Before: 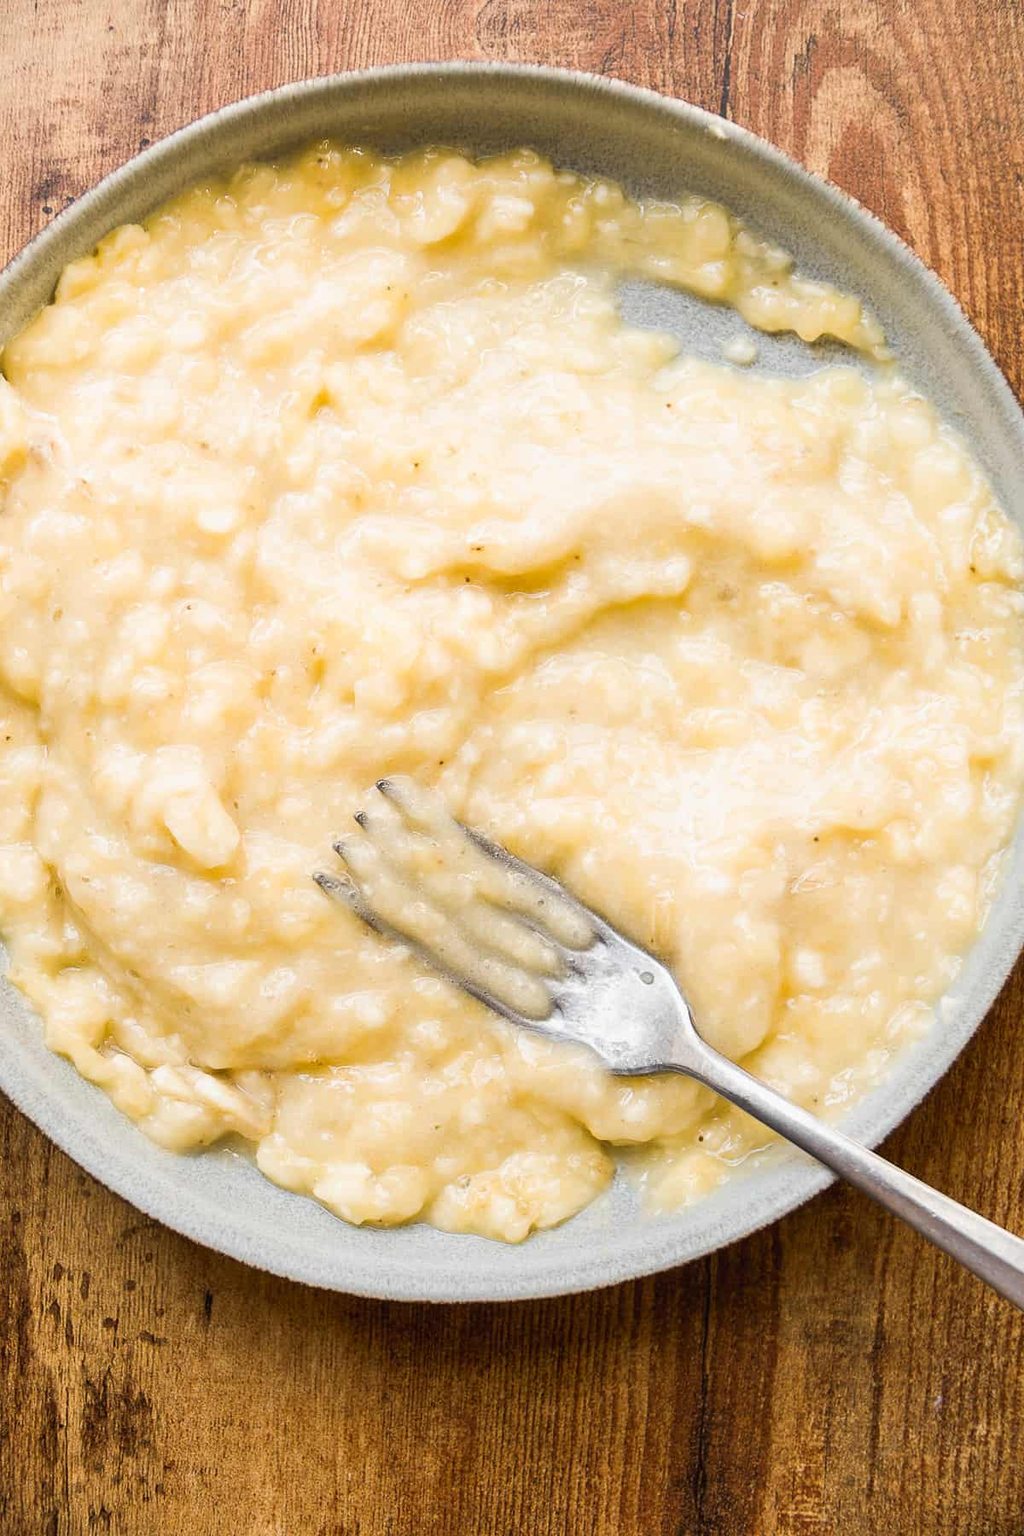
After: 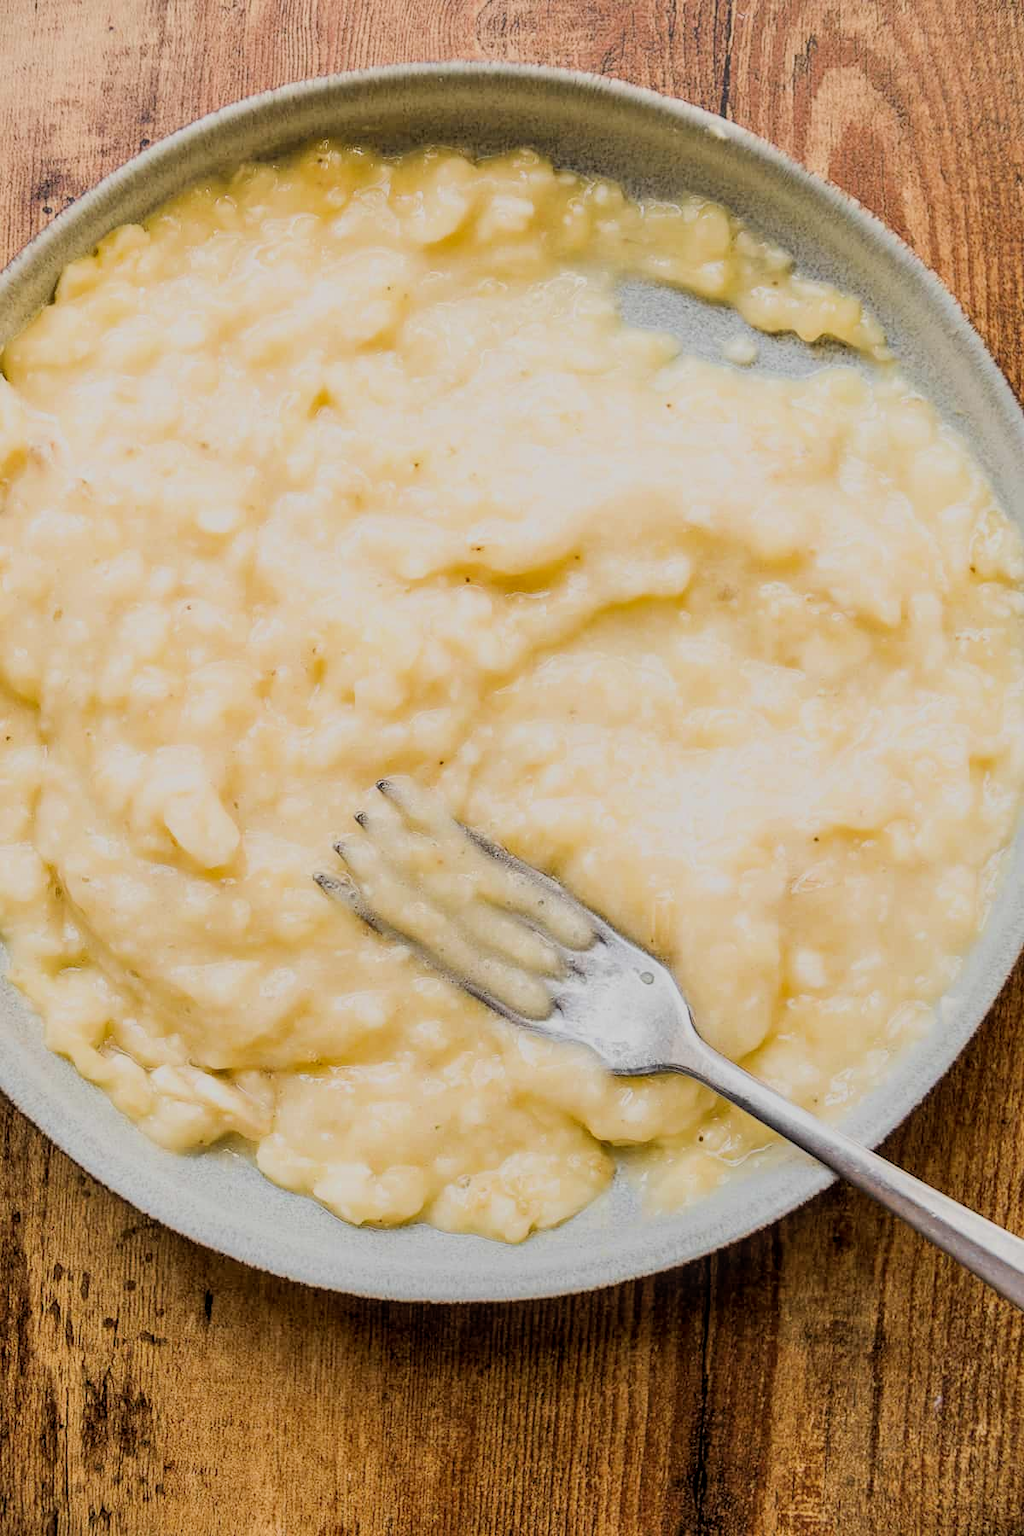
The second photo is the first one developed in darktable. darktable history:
filmic rgb: black relative exposure -7.15 EV, white relative exposure 5.36 EV, hardness 3.02, color science v6 (2022)
local contrast: on, module defaults
